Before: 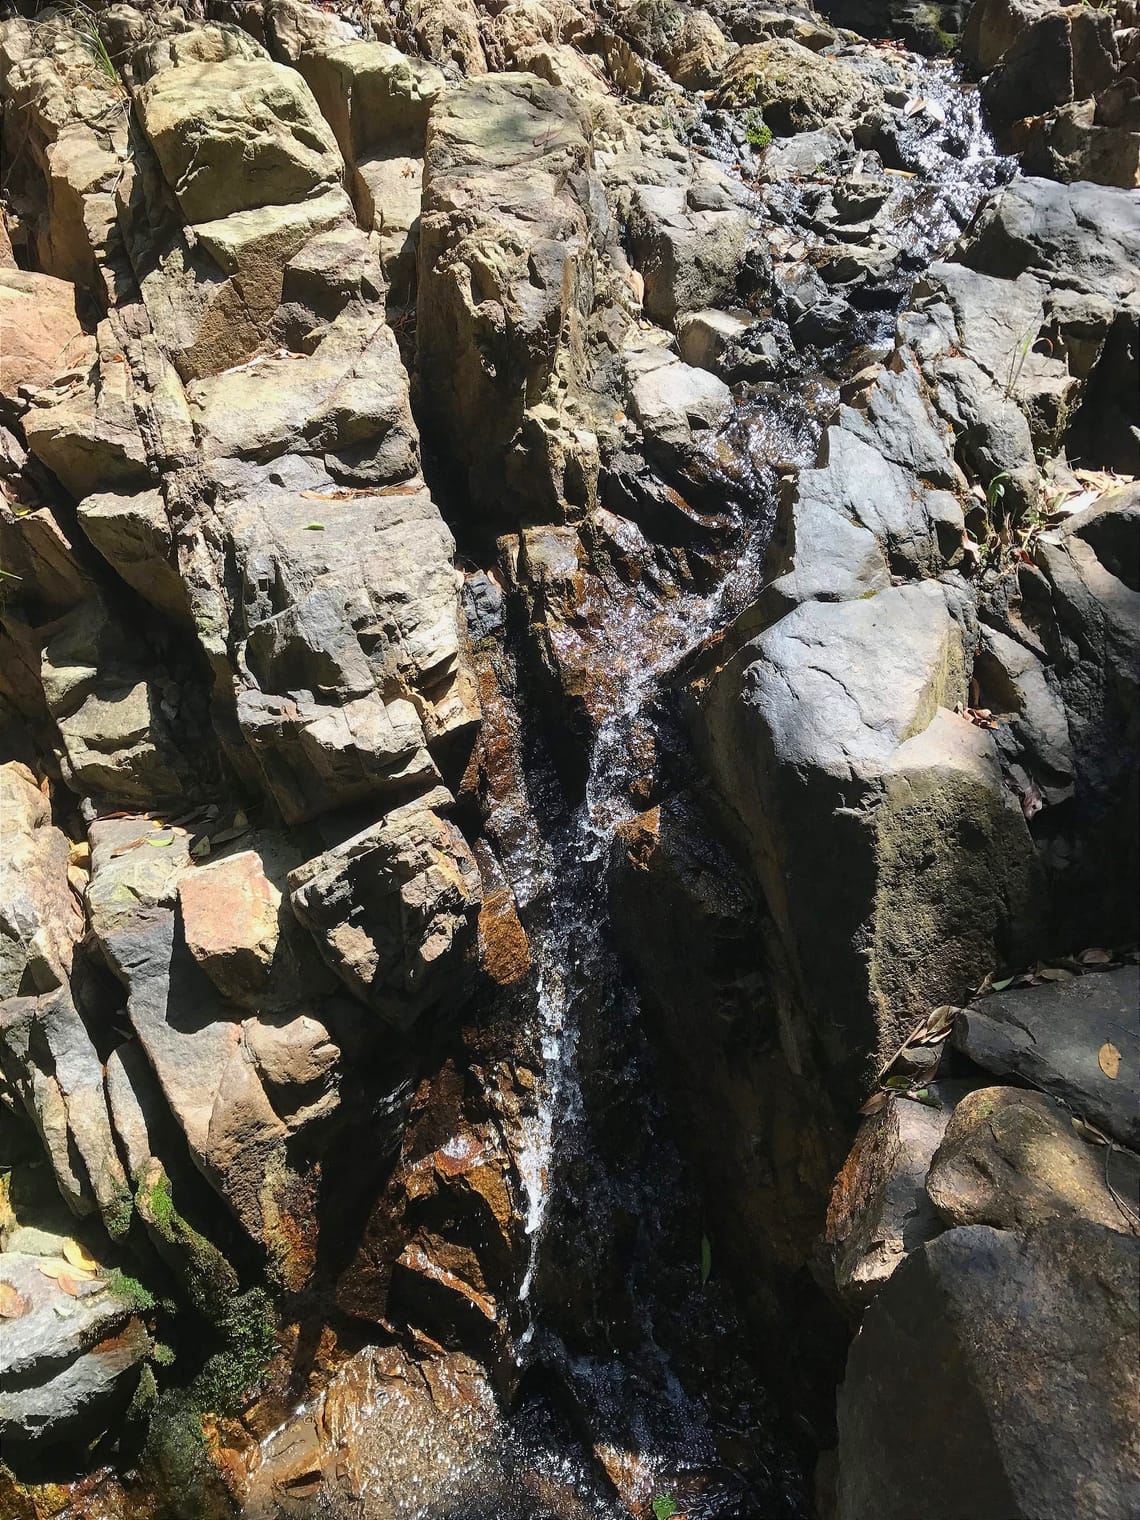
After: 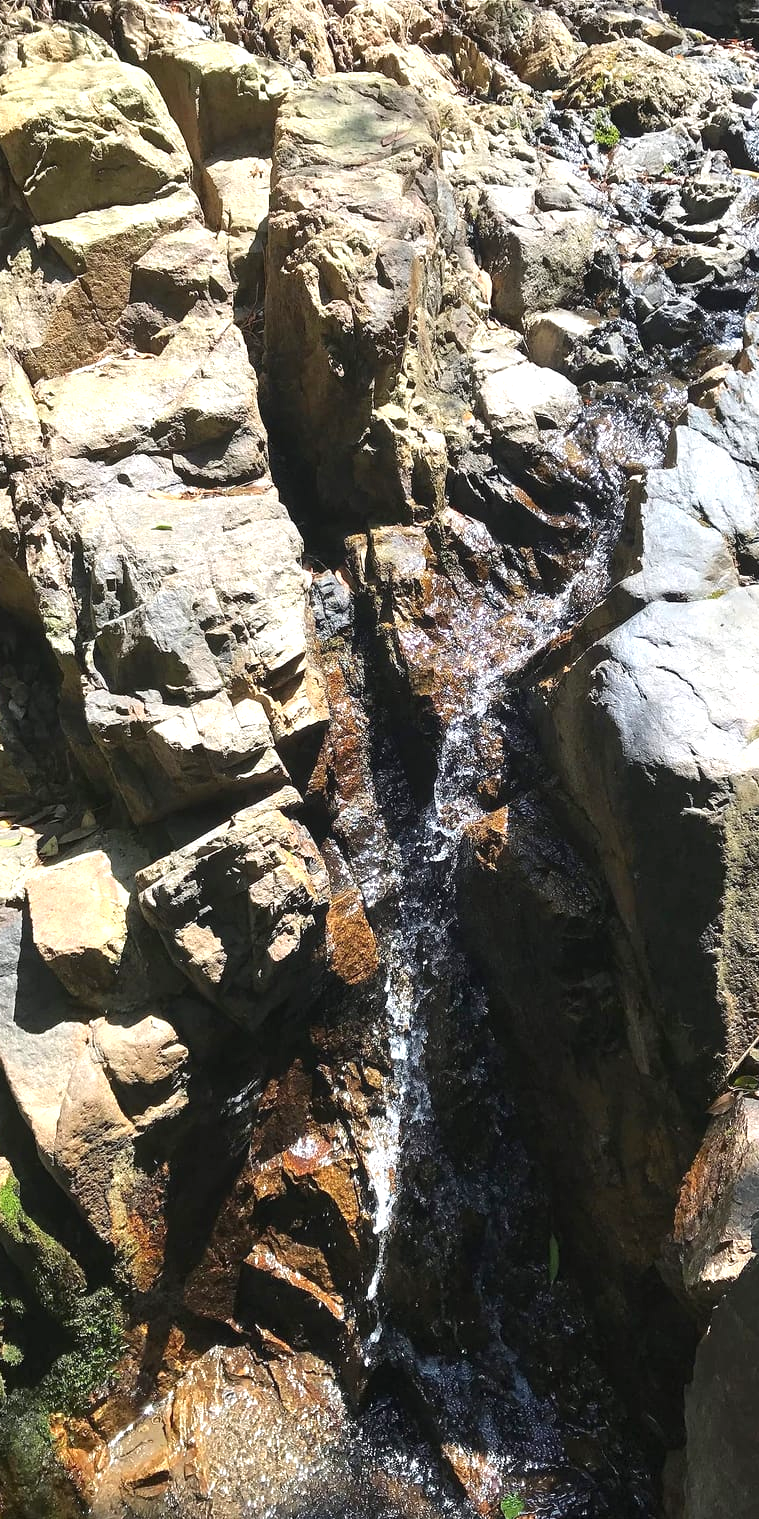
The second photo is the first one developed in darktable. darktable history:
exposure: black level correction 0, exposure 0.6 EV, compensate highlight preservation false
crop and rotate: left 13.414%, right 19.921%
